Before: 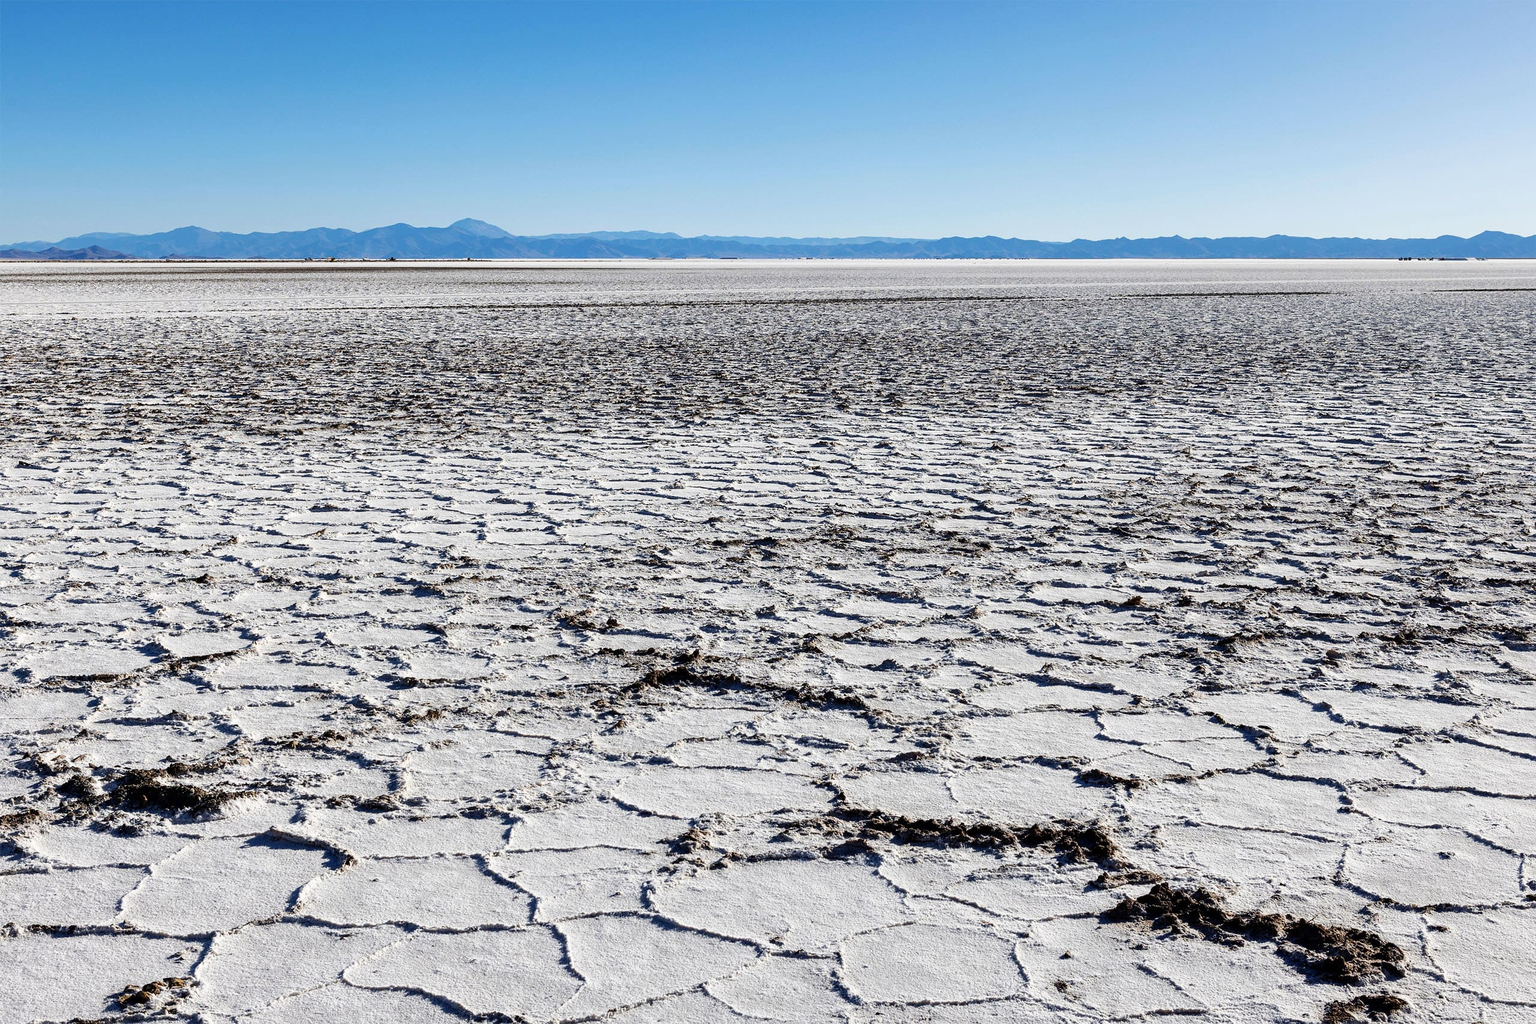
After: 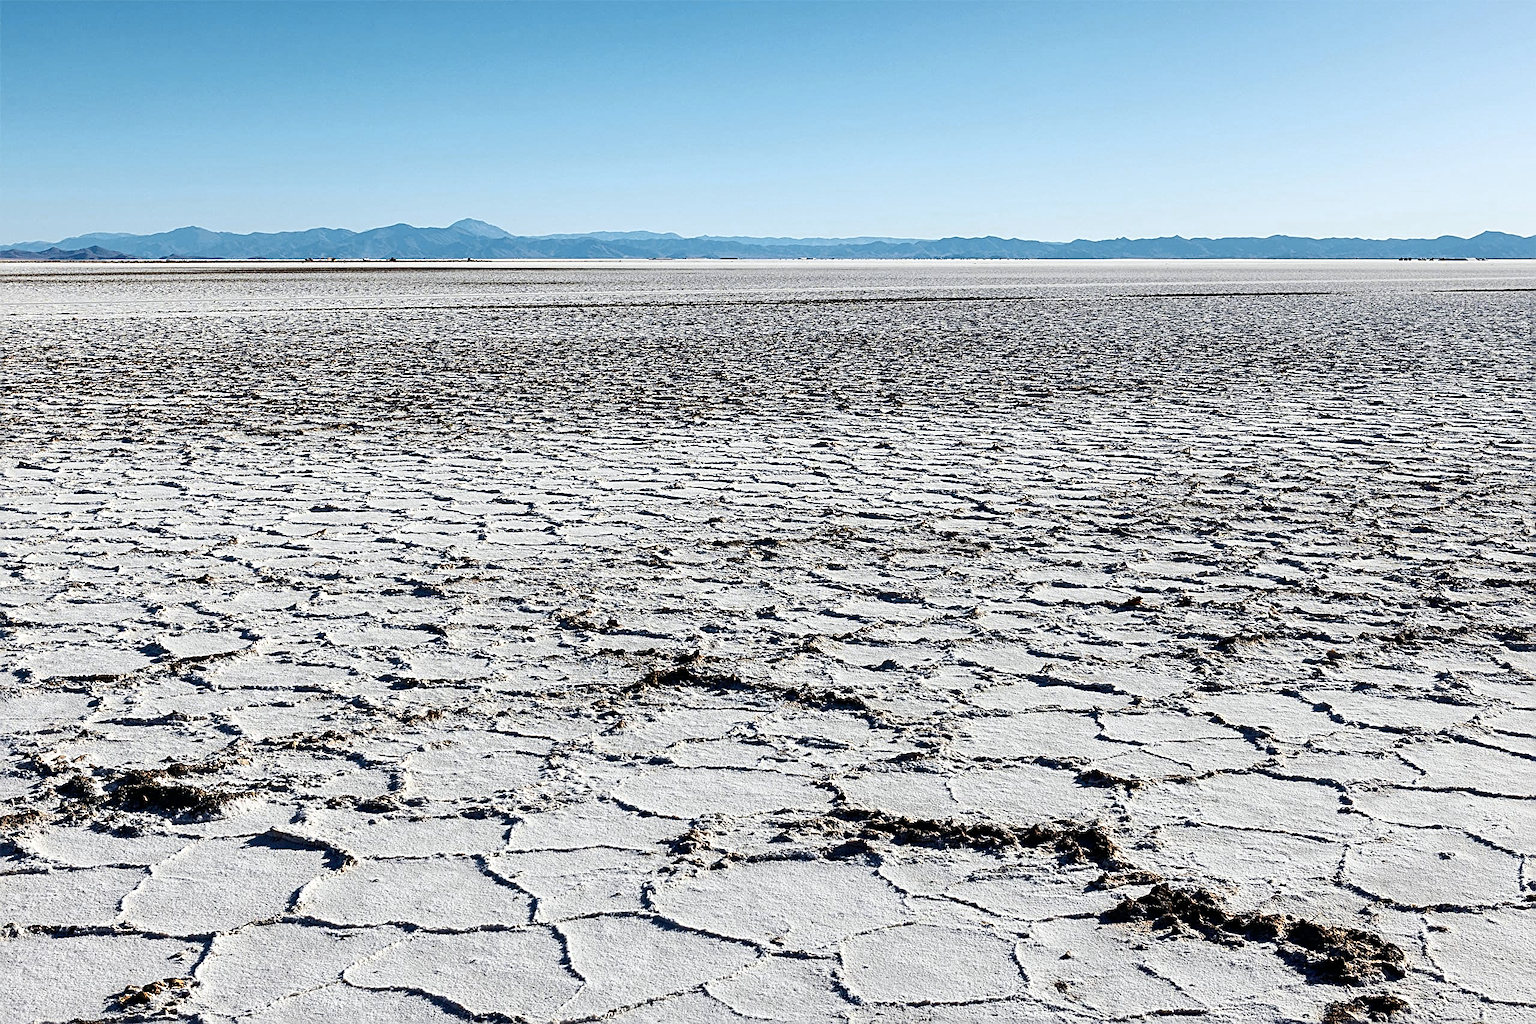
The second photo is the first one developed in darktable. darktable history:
tone curve: curves: ch0 [(0, 0) (0.227, 0.17) (0.766, 0.774) (1, 1)]; ch1 [(0, 0) (0.114, 0.127) (0.437, 0.452) (0.498, 0.495) (0.579, 0.602) (1, 1)]; ch2 [(0, 0) (0.233, 0.259) (0.493, 0.492) (0.568, 0.596) (1, 1)], color space Lab, independent channels, preserve colors none
color zones: curves: ch0 [(0.018, 0.548) (0.224, 0.64) (0.425, 0.447) (0.675, 0.575) (0.732, 0.579)]; ch1 [(0.066, 0.487) (0.25, 0.5) (0.404, 0.43) (0.75, 0.421) (0.956, 0.421)]; ch2 [(0.044, 0.561) (0.215, 0.465) (0.399, 0.544) (0.465, 0.548) (0.614, 0.447) (0.724, 0.43) (0.882, 0.623) (0.956, 0.632)]
sharpen: radius 3.119
